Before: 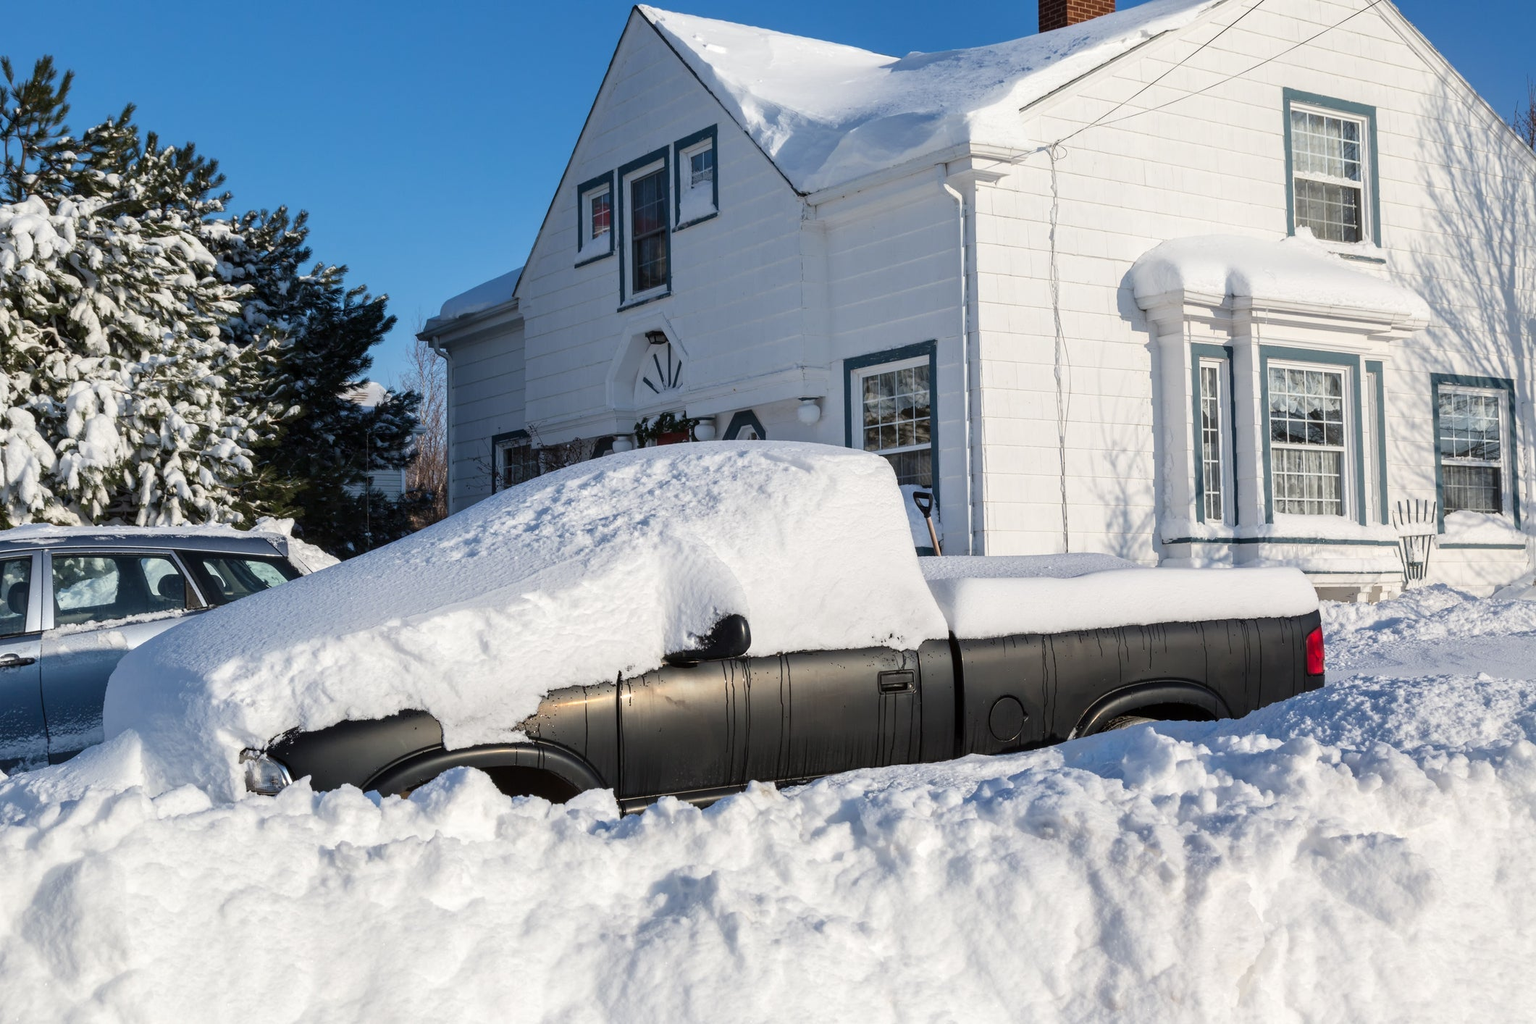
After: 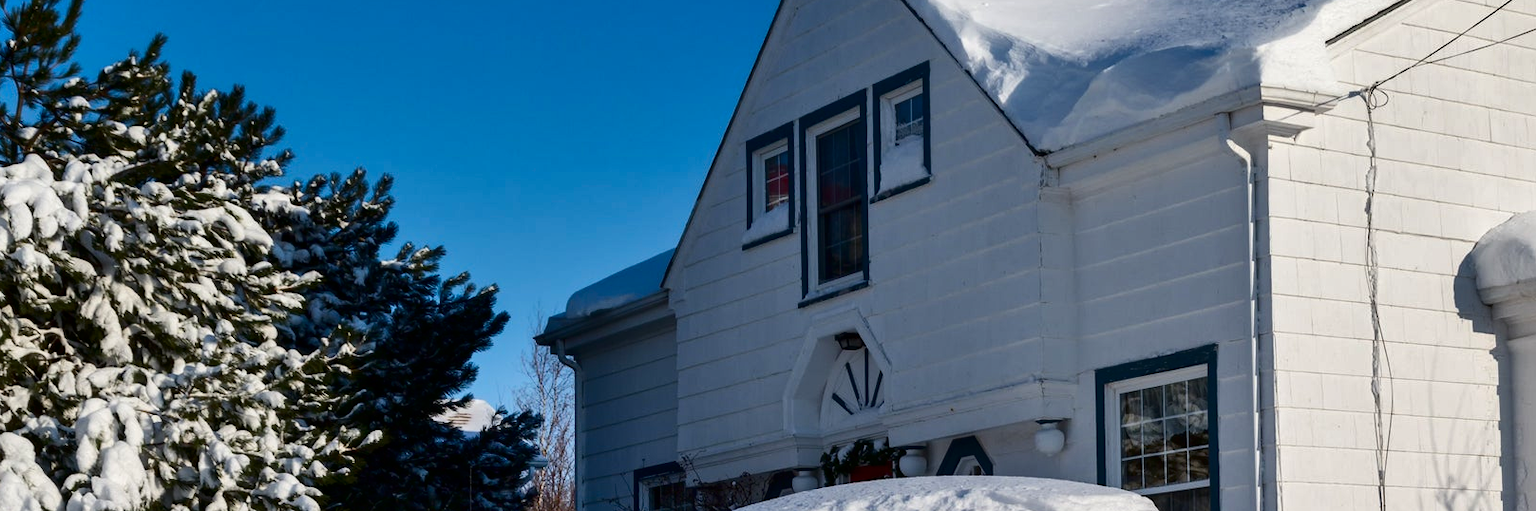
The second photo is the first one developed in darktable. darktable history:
contrast brightness saturation: contrast 0.13, brightness -0.24, saturation 0.14
crop: left 0.579%, top 7.627%, right 23.167%, bottom 54.275%
shadows and highlights: soften with gaussian
